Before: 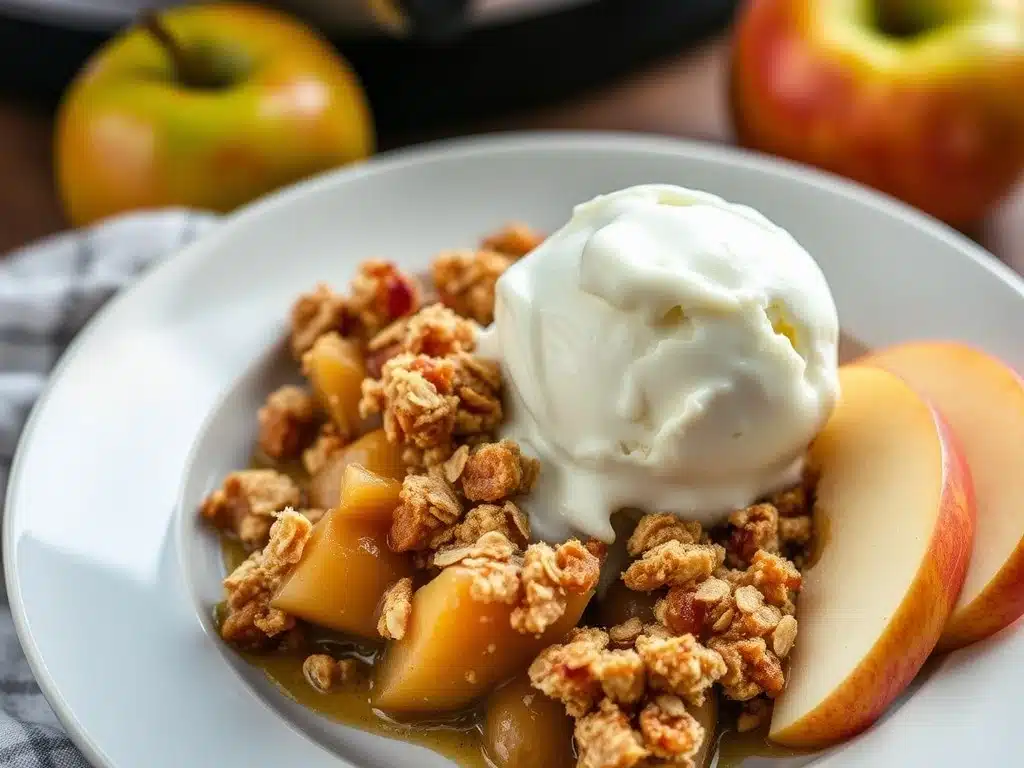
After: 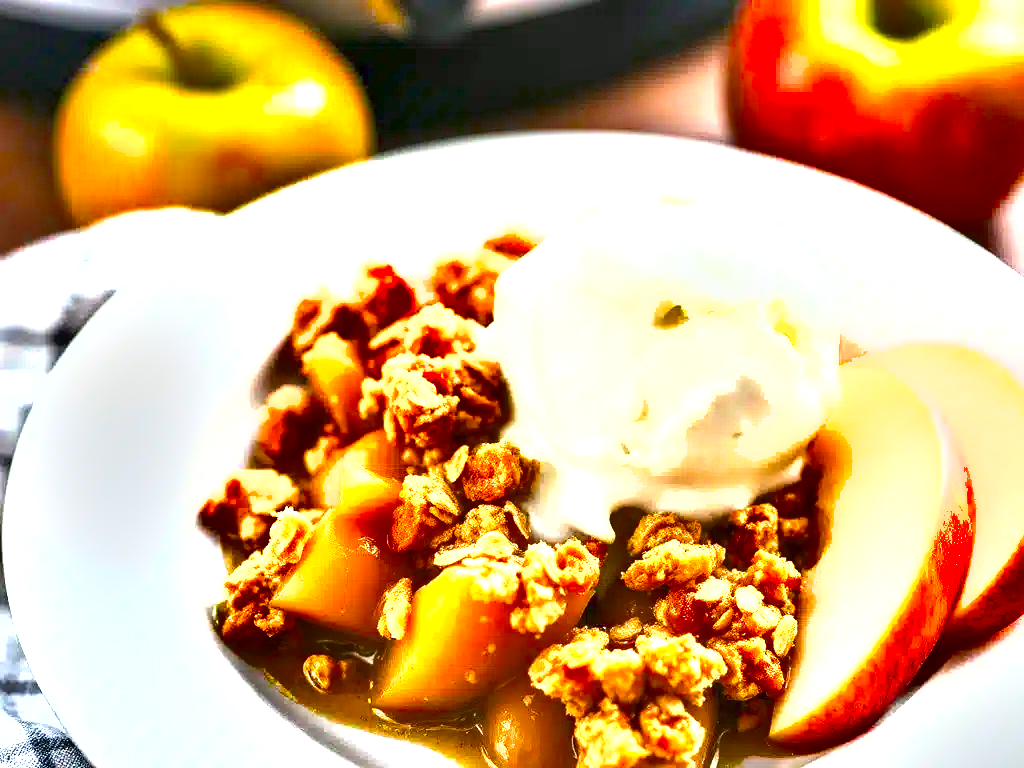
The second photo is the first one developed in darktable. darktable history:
color balance rgb: shadows lift › chroma 2.006%, shadows lift › hue 248.09°, perceptual saturation grading › global saturation 19.333%, saturation formula JzAzBz (2021)
exposure: exposure 2.184 EV, compensate highlight preservation false
shadows and highlights: shadows 48.18, highlights -40.97, highlights color adjustment 56.44%, soften with gaussian
